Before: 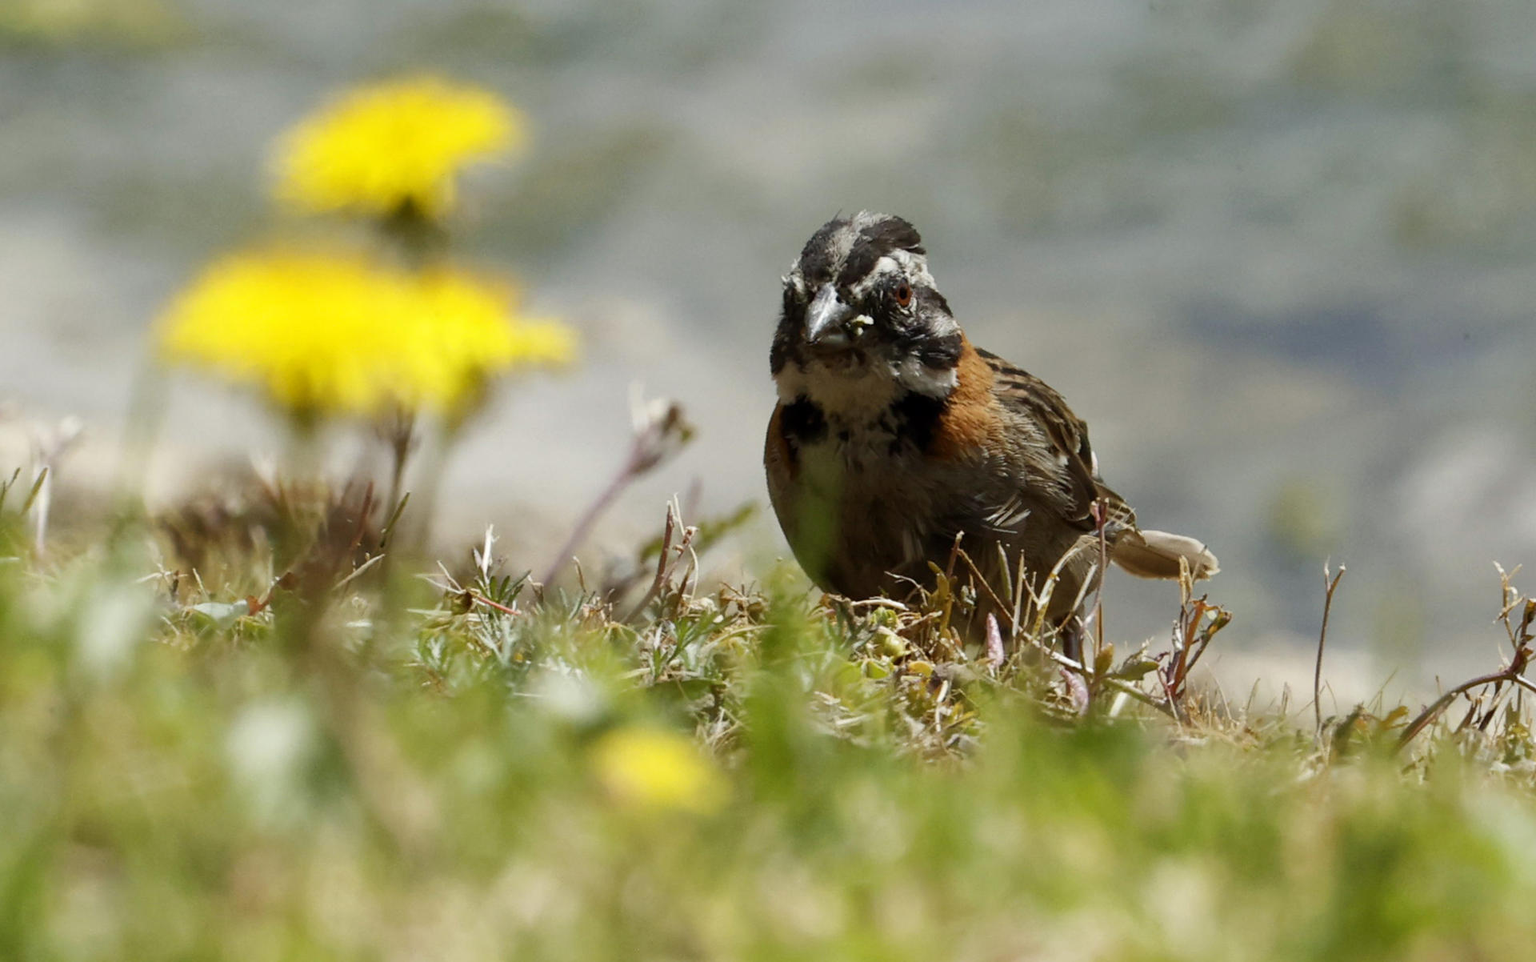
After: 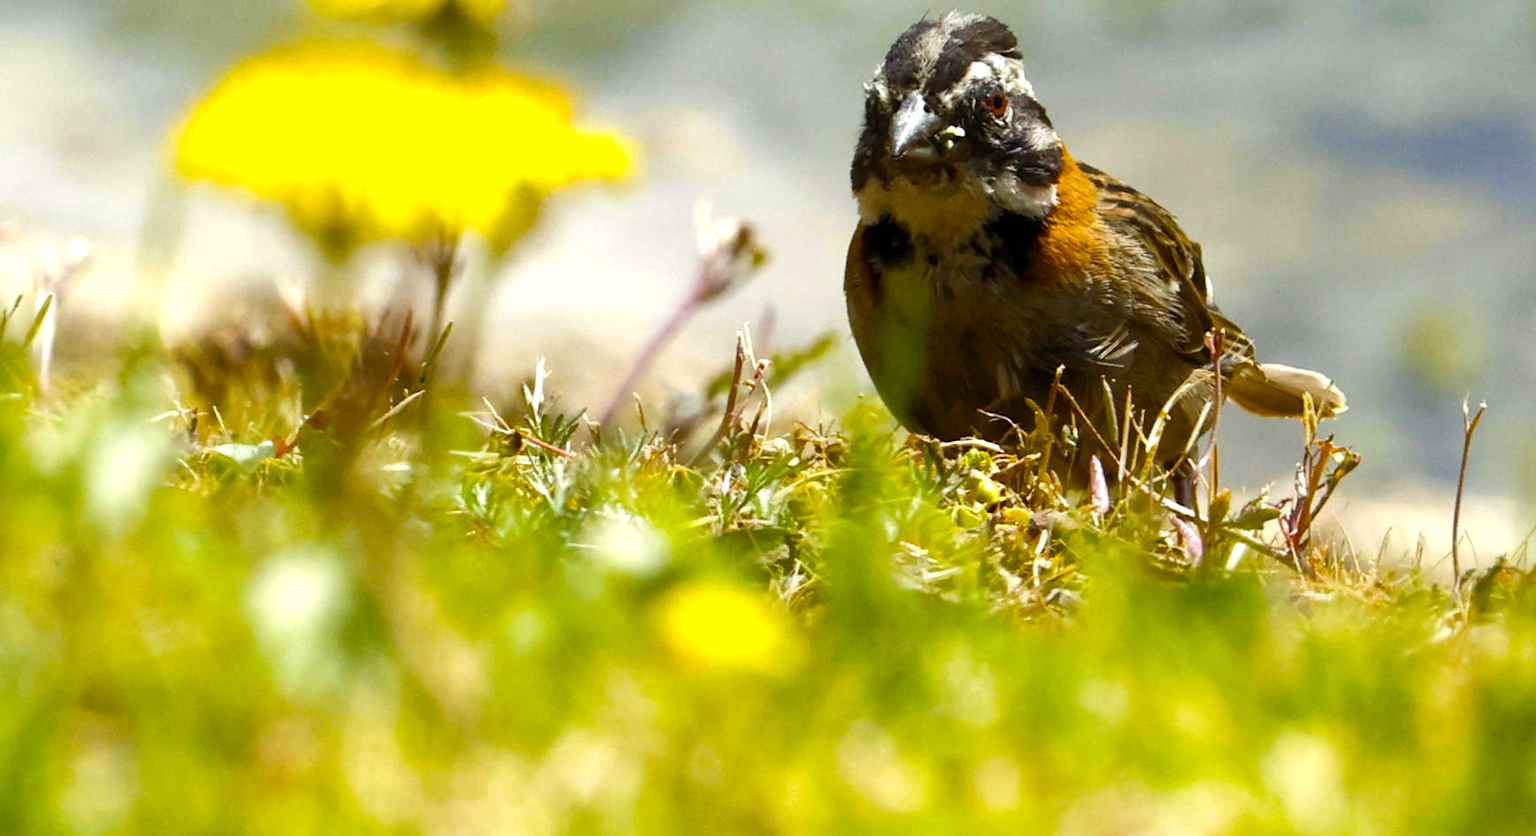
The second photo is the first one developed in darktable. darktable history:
crop: top 20.916%, right 9.437%, bottom 0.316%
color balance rgb: linear chroma grading › global chroma 20%, perceptual saturation grading › global saturation 25%, perceptual brilliance grading › global brilliance 20%, global vibrance 20%
